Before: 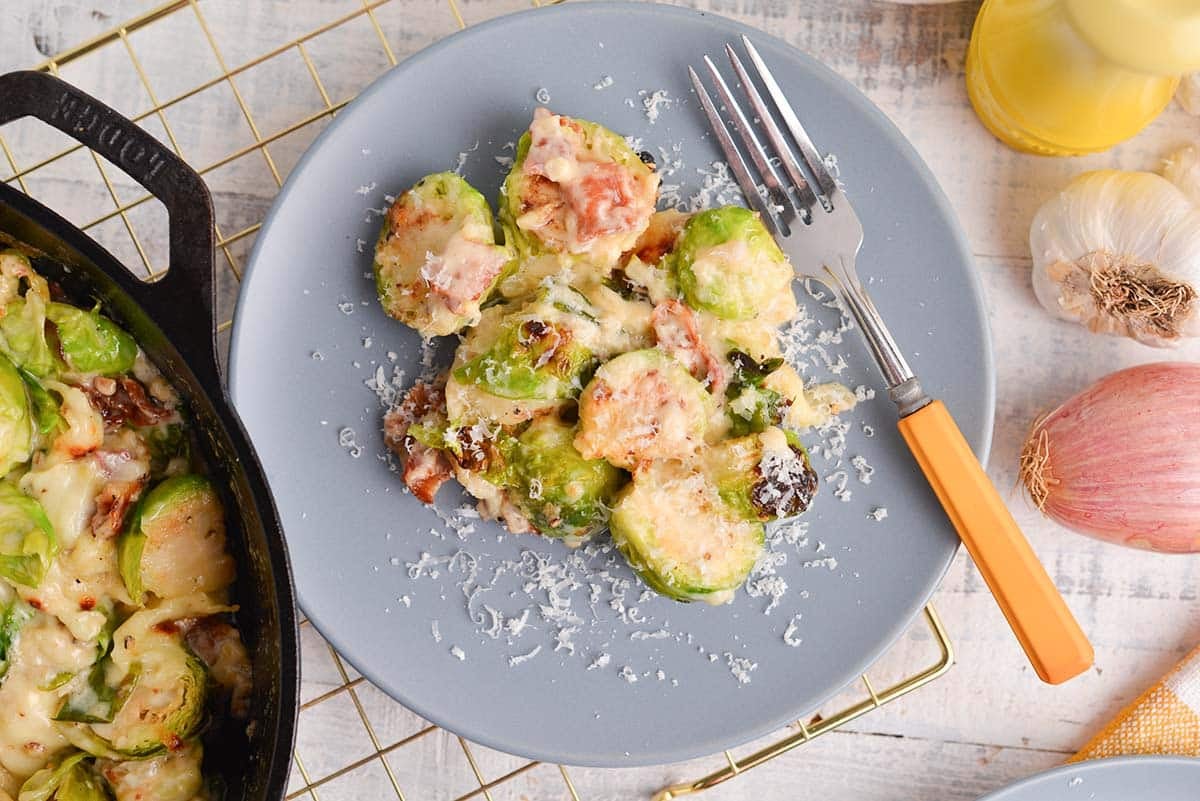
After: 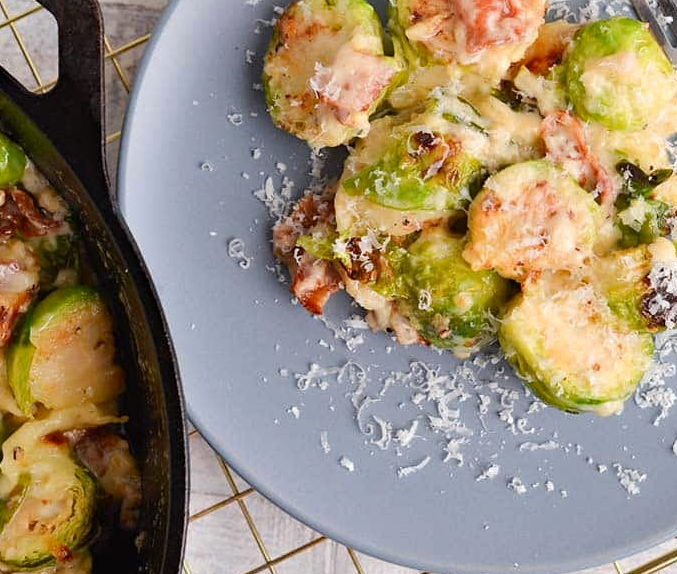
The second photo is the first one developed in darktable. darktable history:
crop: left 9.251%, top 23.716%, right 34.28%, bottom 4.583%
haze removal: compatibility mode true, adaptive false
